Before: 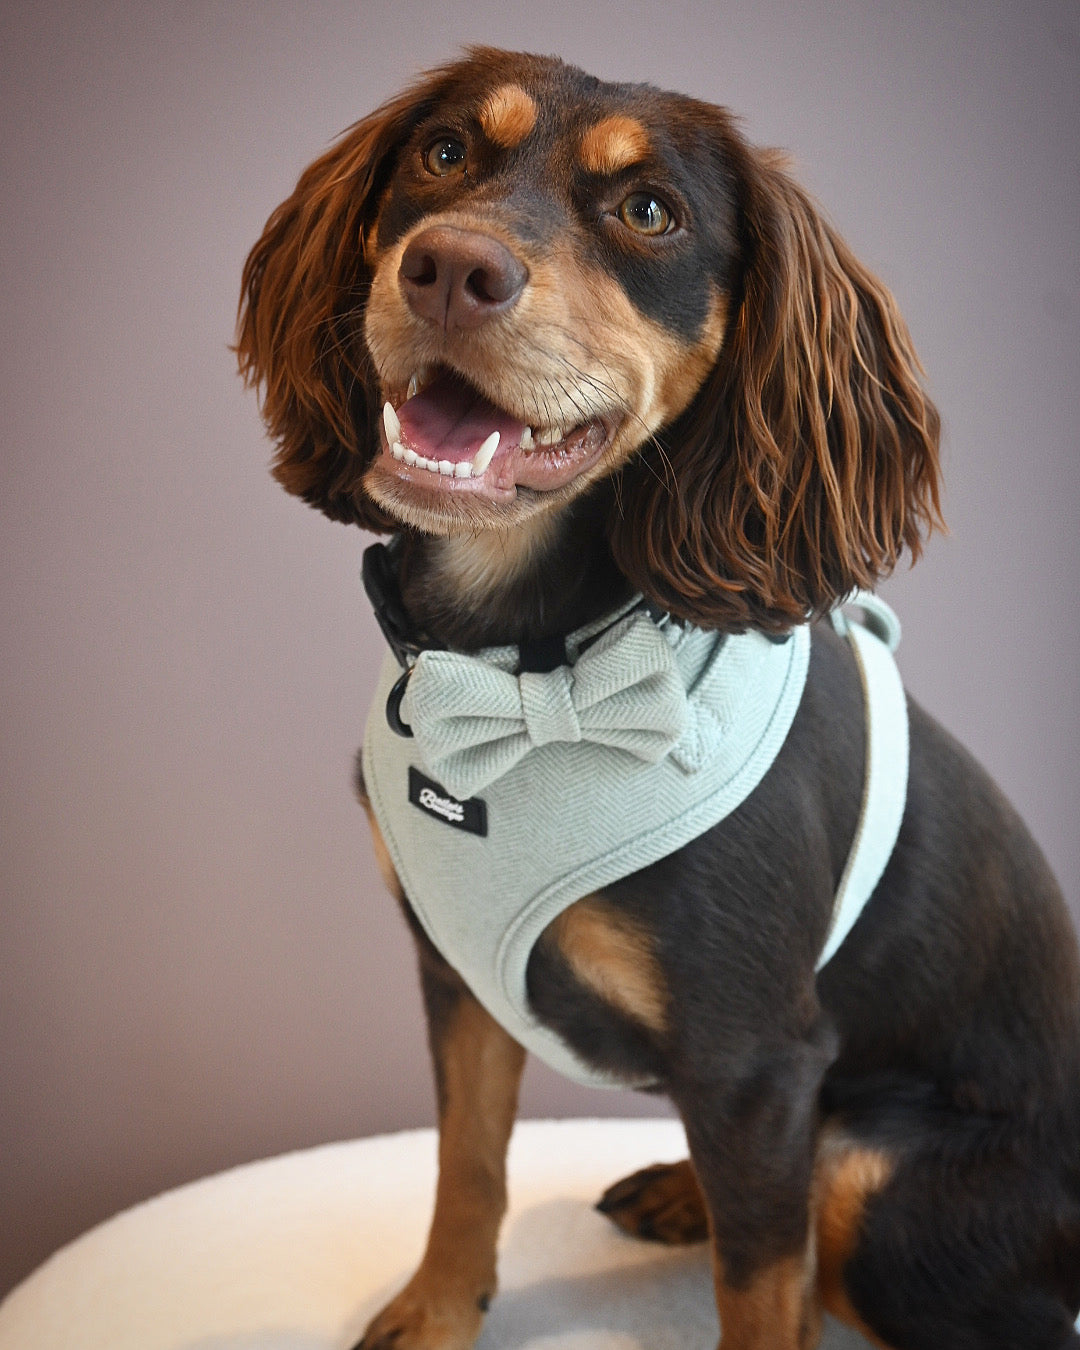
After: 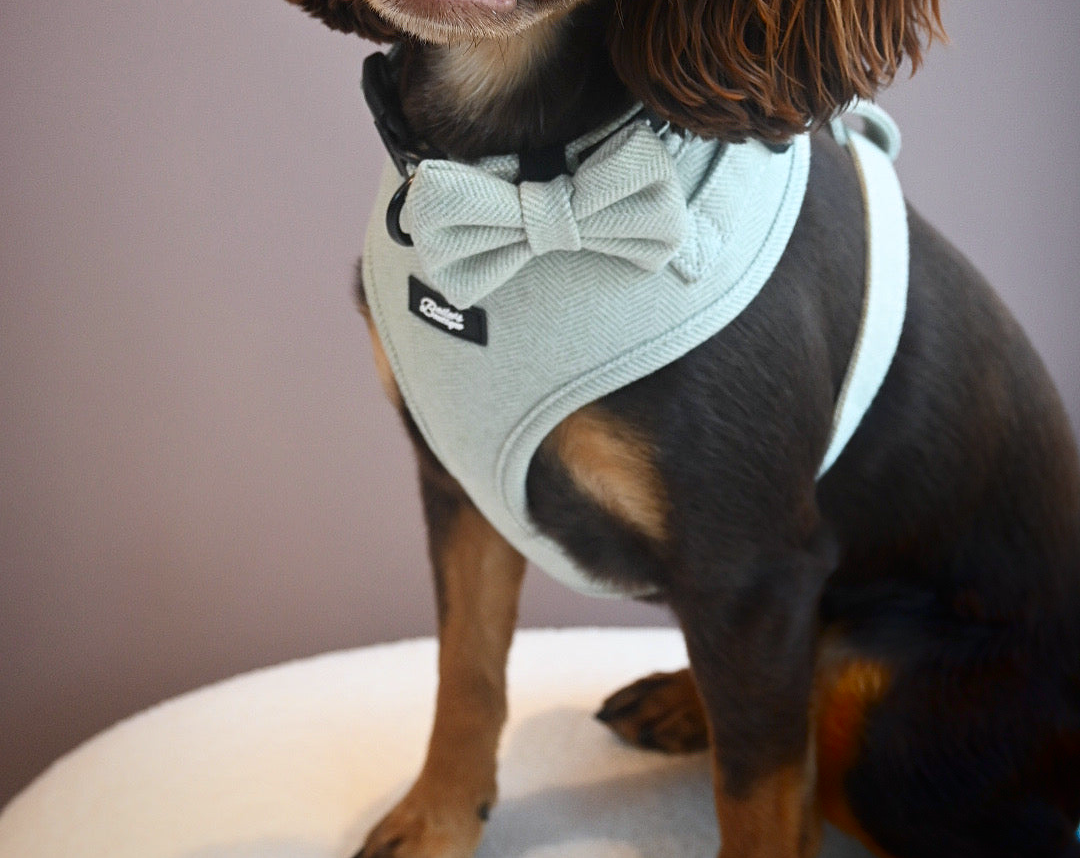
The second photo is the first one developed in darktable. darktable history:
crop and rotate: top 36.435%
shadows and highlights: shadows -70, highlights 35, soften with gaussian
white balance: red 0.988, blue 1.017
